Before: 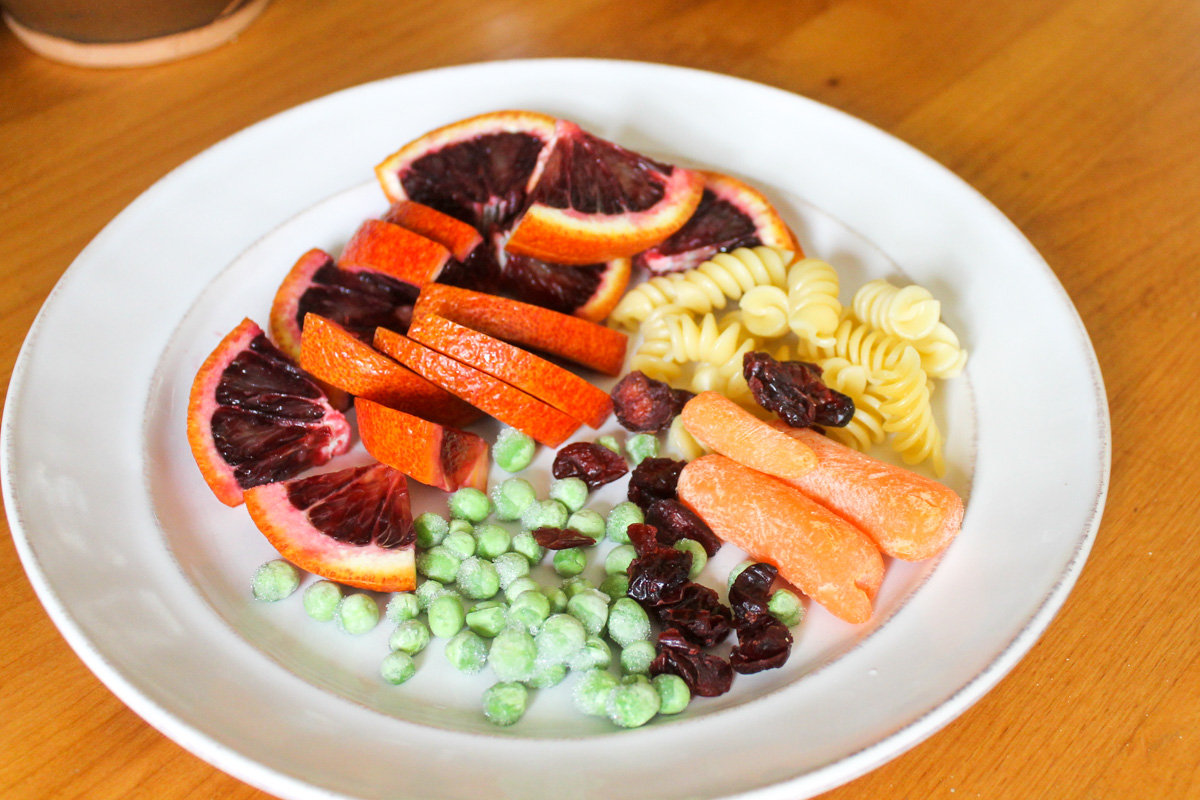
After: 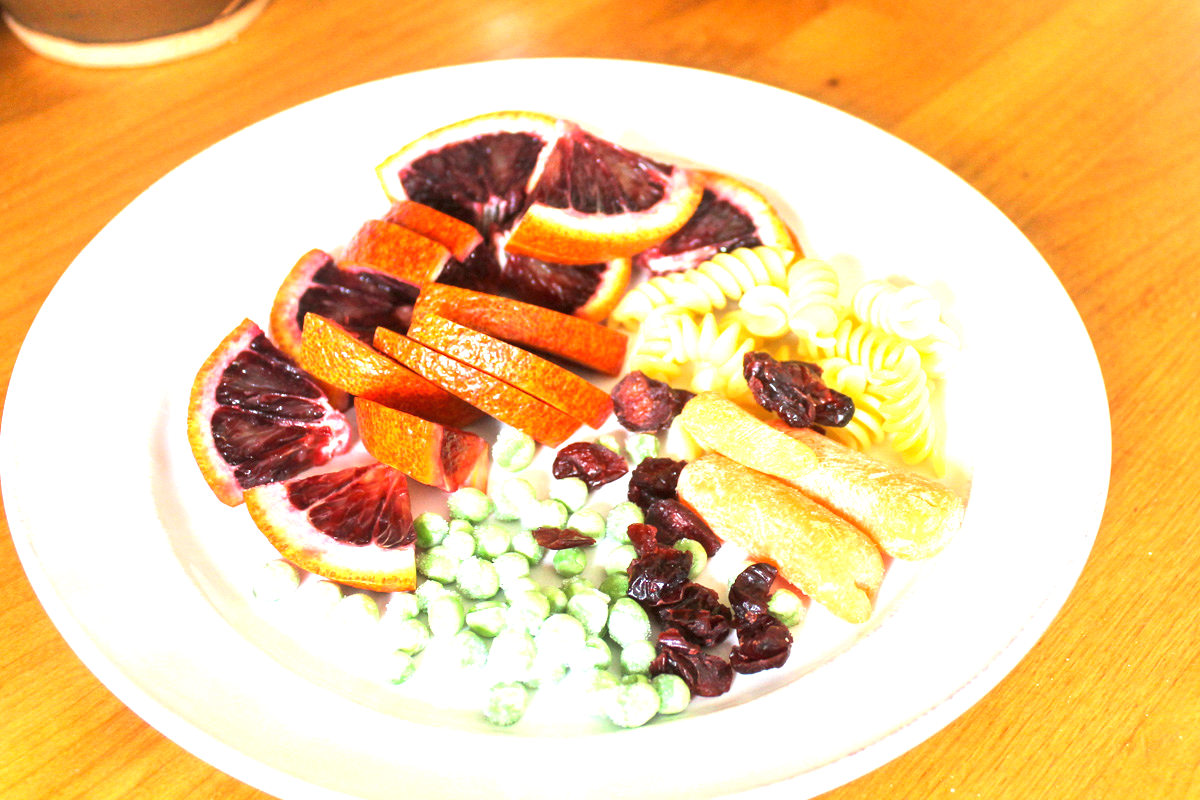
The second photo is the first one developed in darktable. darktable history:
rgb levels: preserve colors max RGB
exposure: black level correction 0, exposure 1.3 EV, compensate exposure bias true, compensate highlight preservation false
